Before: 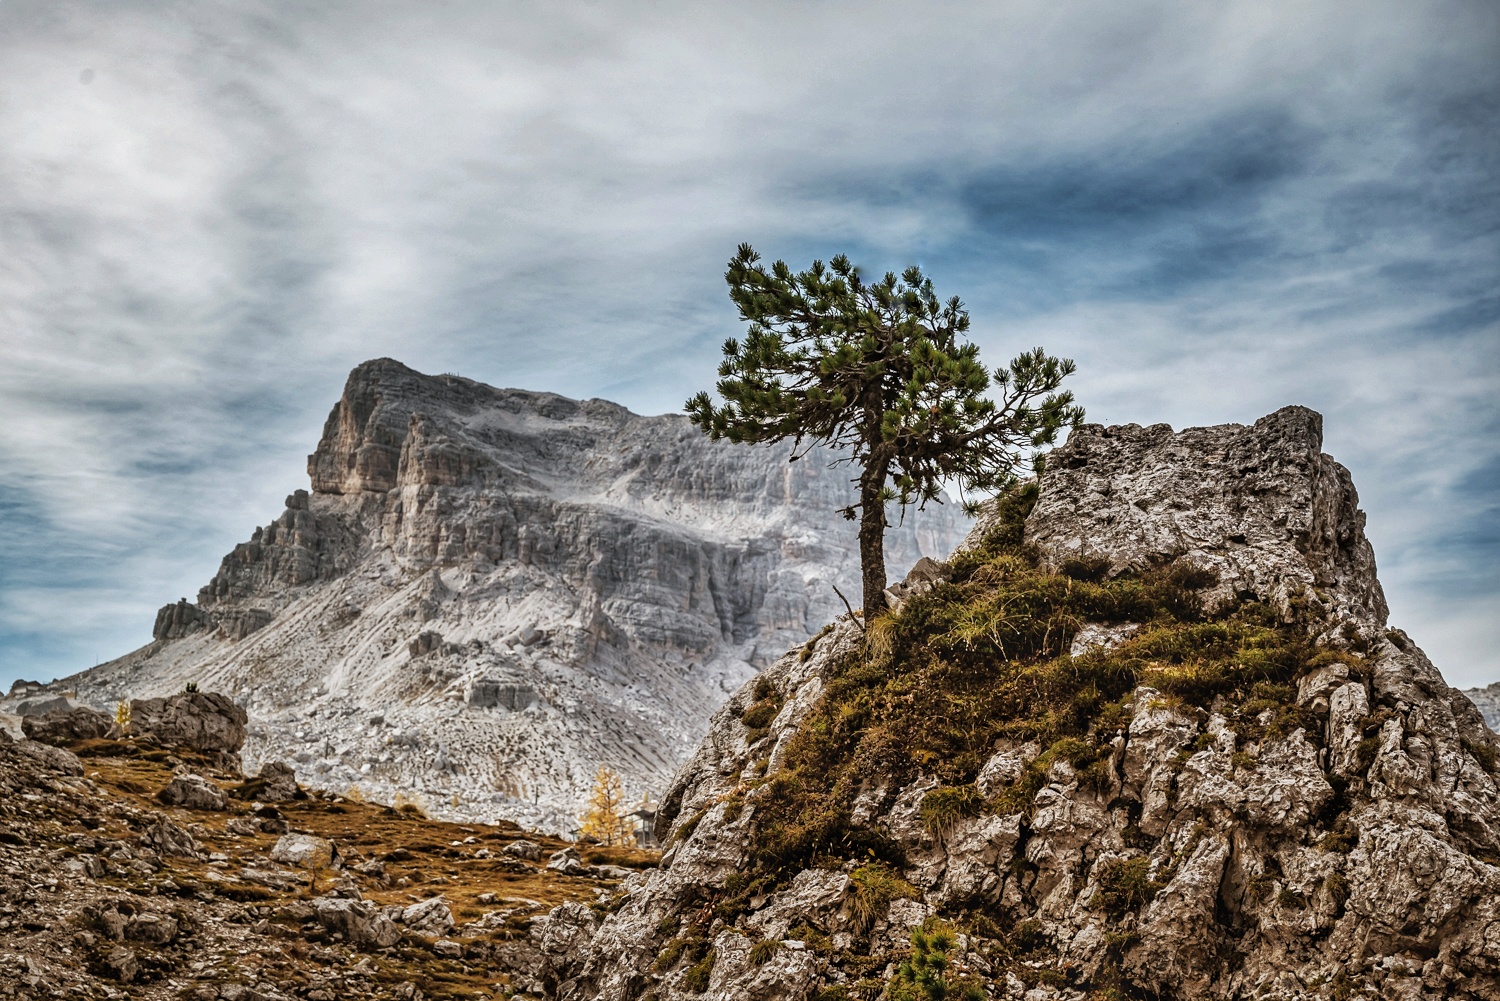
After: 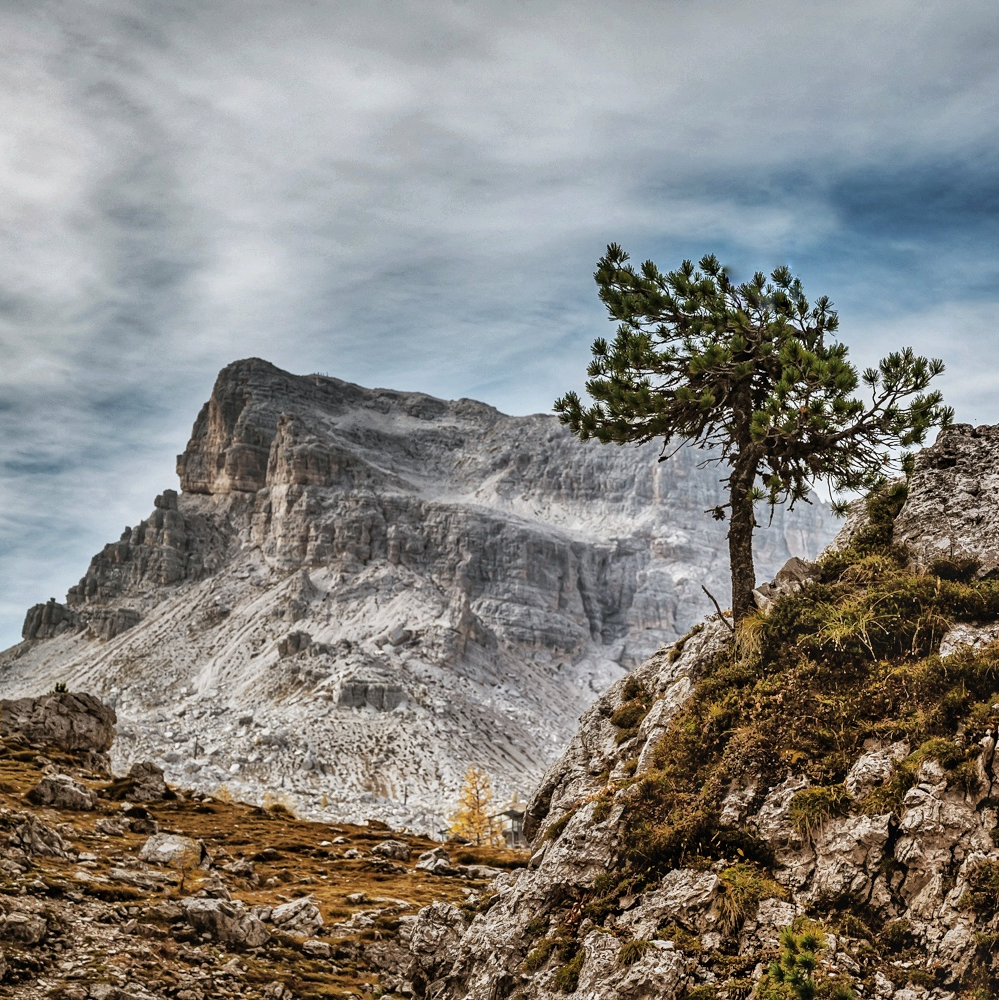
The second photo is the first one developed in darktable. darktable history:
crop and rotate: left 8.786%, right 24.548%
shadows and highlights: white point adjustment 0.05, highlights color adjustment 55.9%, soften with gaussian
